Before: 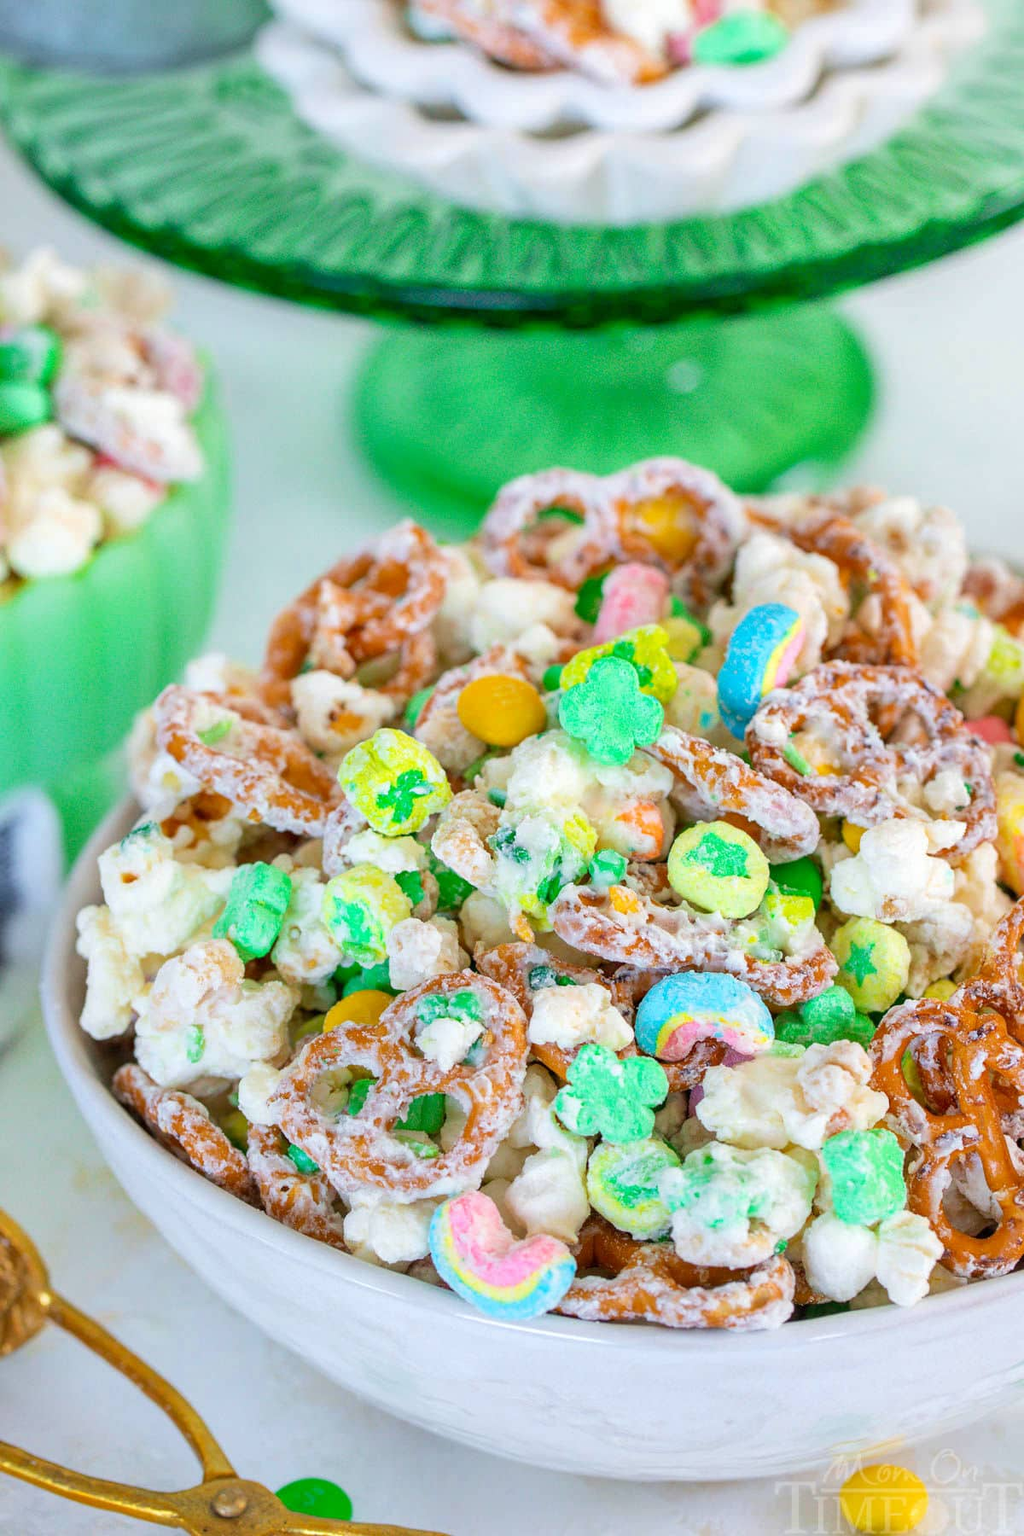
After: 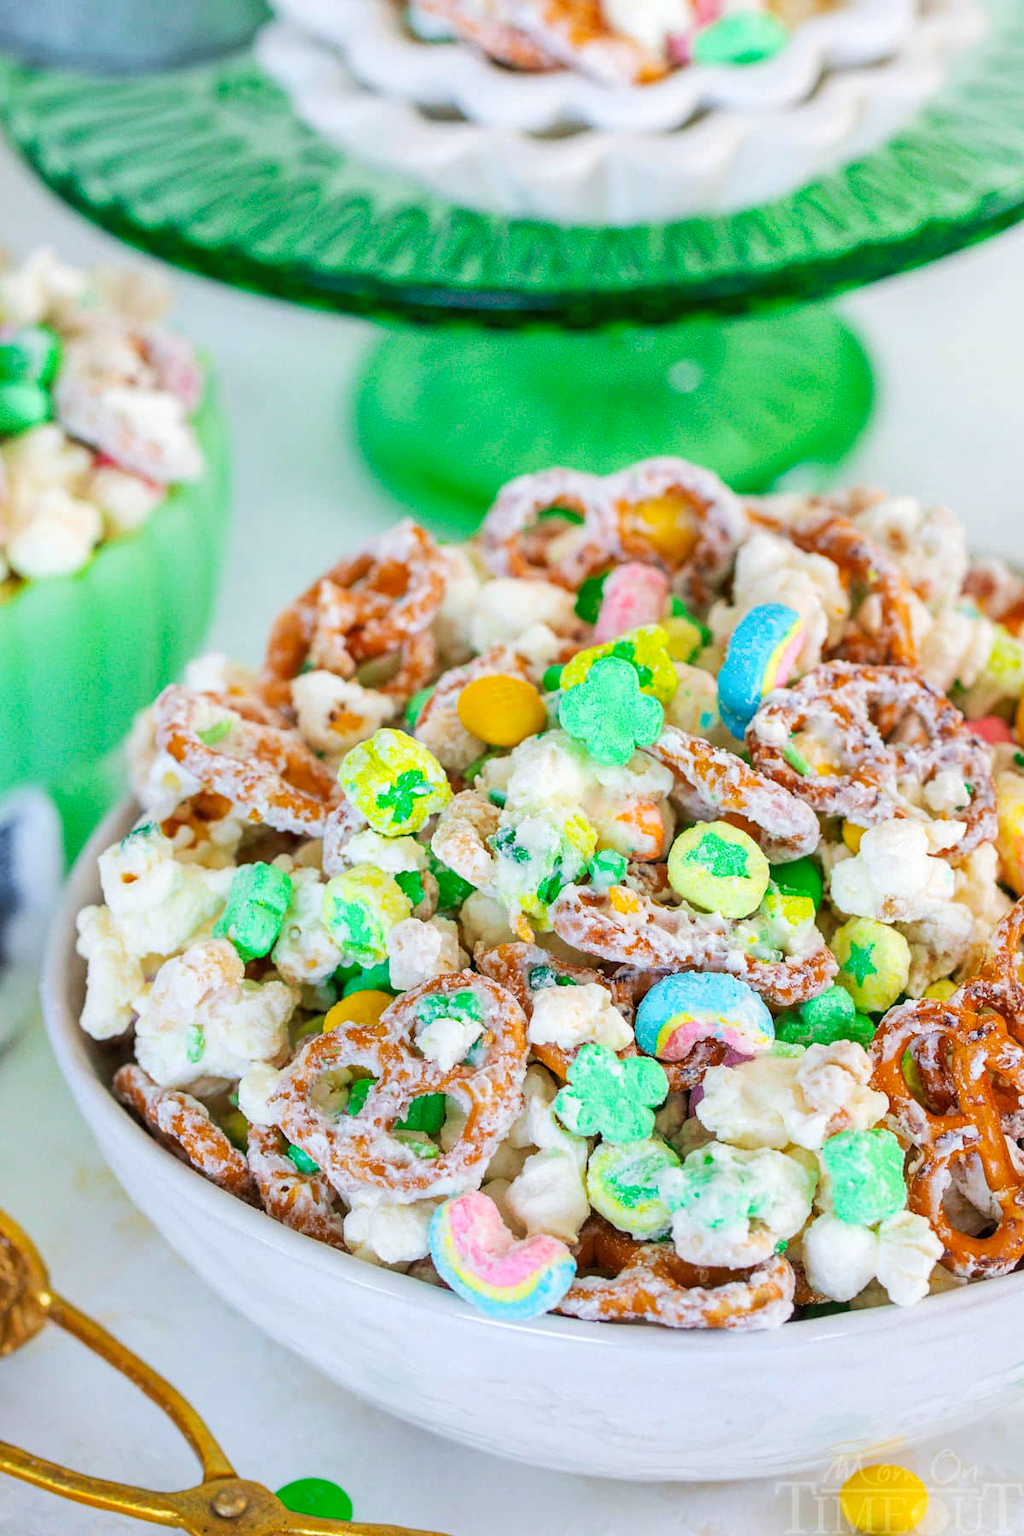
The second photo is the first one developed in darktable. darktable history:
tone curve: curves: ch0 [(0, 0) (0.339, 0.306) (0.687, 0.706) (1, 1)], preserve colors none
